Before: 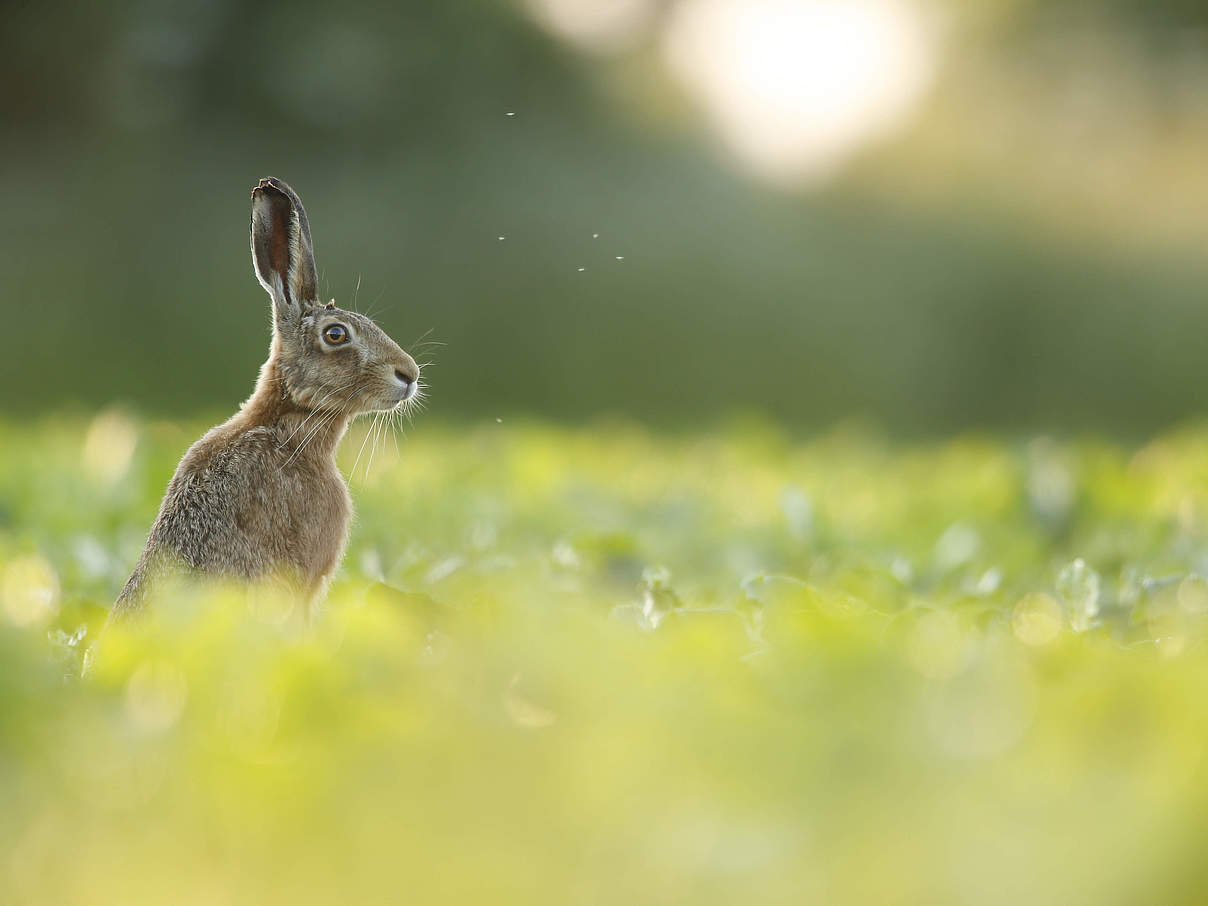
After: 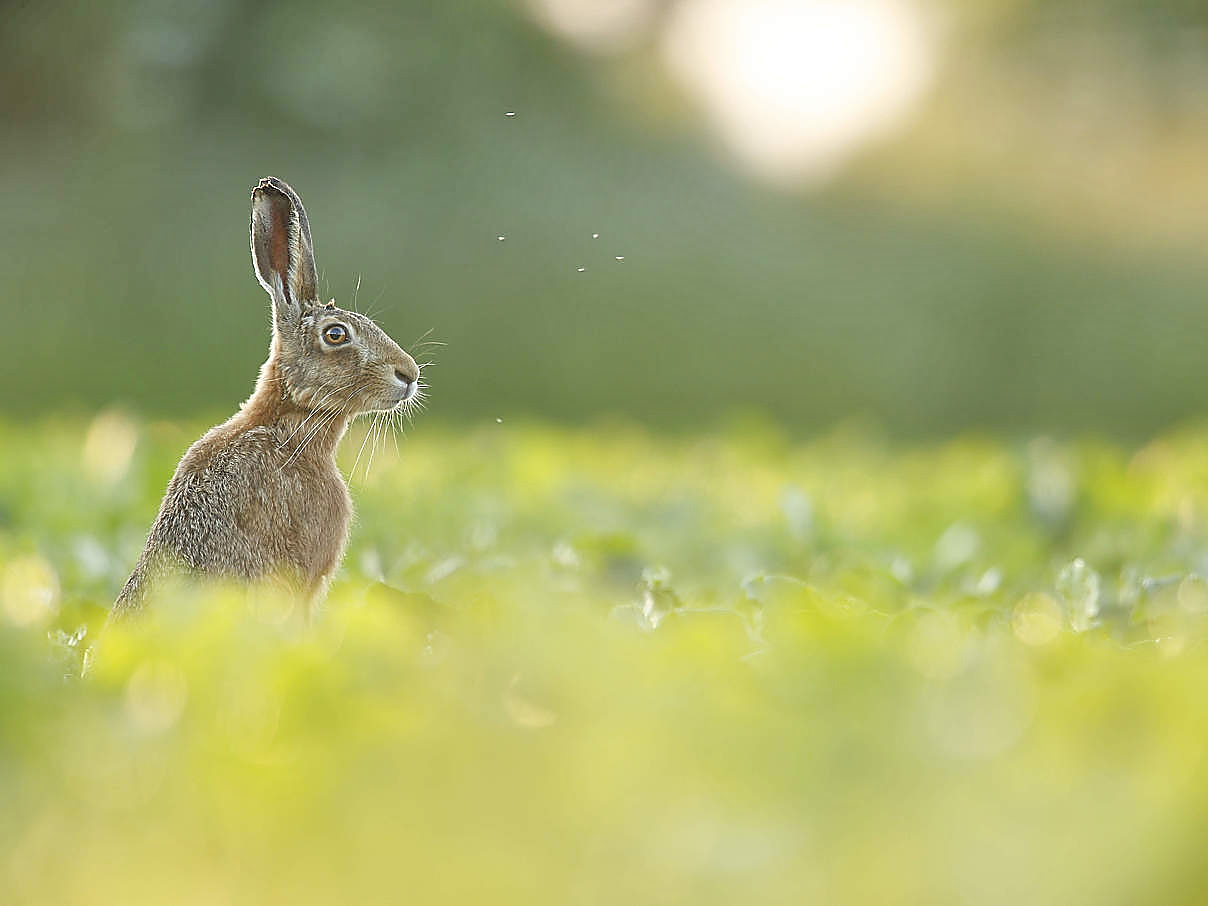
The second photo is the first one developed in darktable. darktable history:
tone equalizer: -7 EV 0.154 EV, -6 EV 0.584 EV, -5 EV 1.19 EV, -4 EV 1.34 EV, -3 EV 1.12 EV, -2 EV 0.6 EV, -1 EV 0.162 EV
sharpen: radius 1.406, amount 1.242, threshold 0.756
